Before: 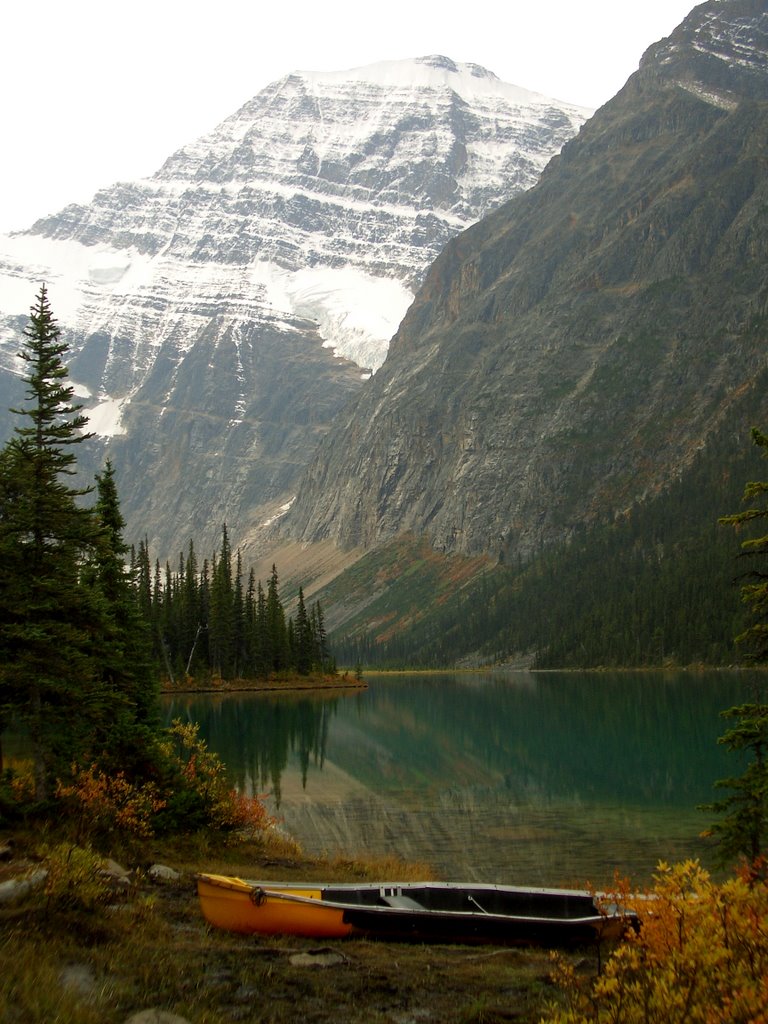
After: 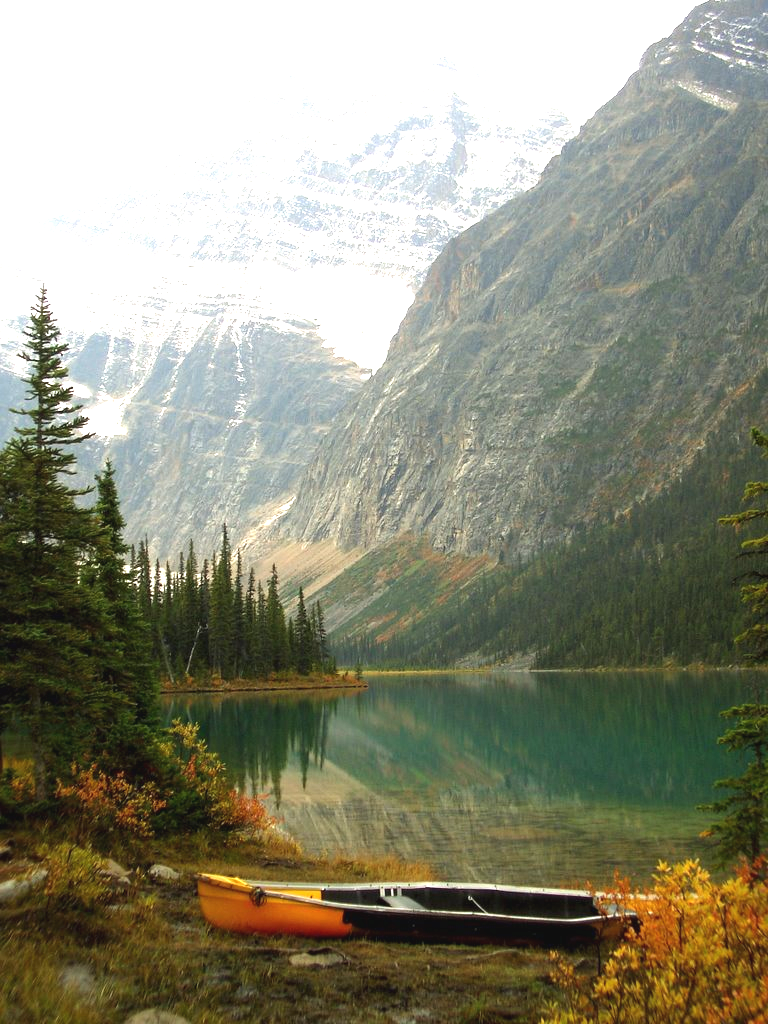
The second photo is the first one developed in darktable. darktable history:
exposure: black level correction -0.002, exposure 1.335 EV, compensate highlight preservation false
